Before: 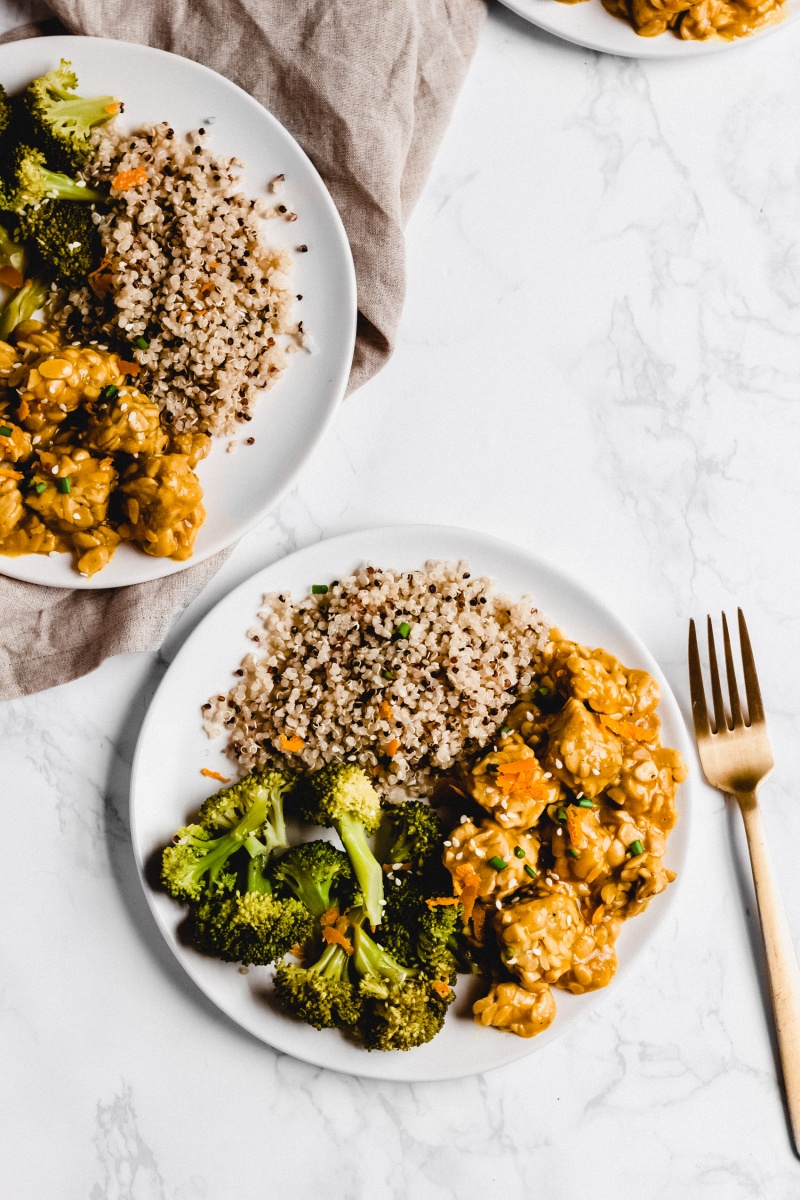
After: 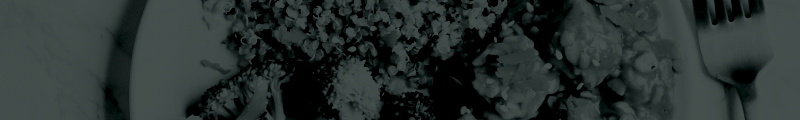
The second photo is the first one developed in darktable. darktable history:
crop and rotate: top 59.084%, bottom 30.916%
colorize: hue 90°, saturation 19%, lightness 1.59%, version 1
sigmoid: on, module defaults
